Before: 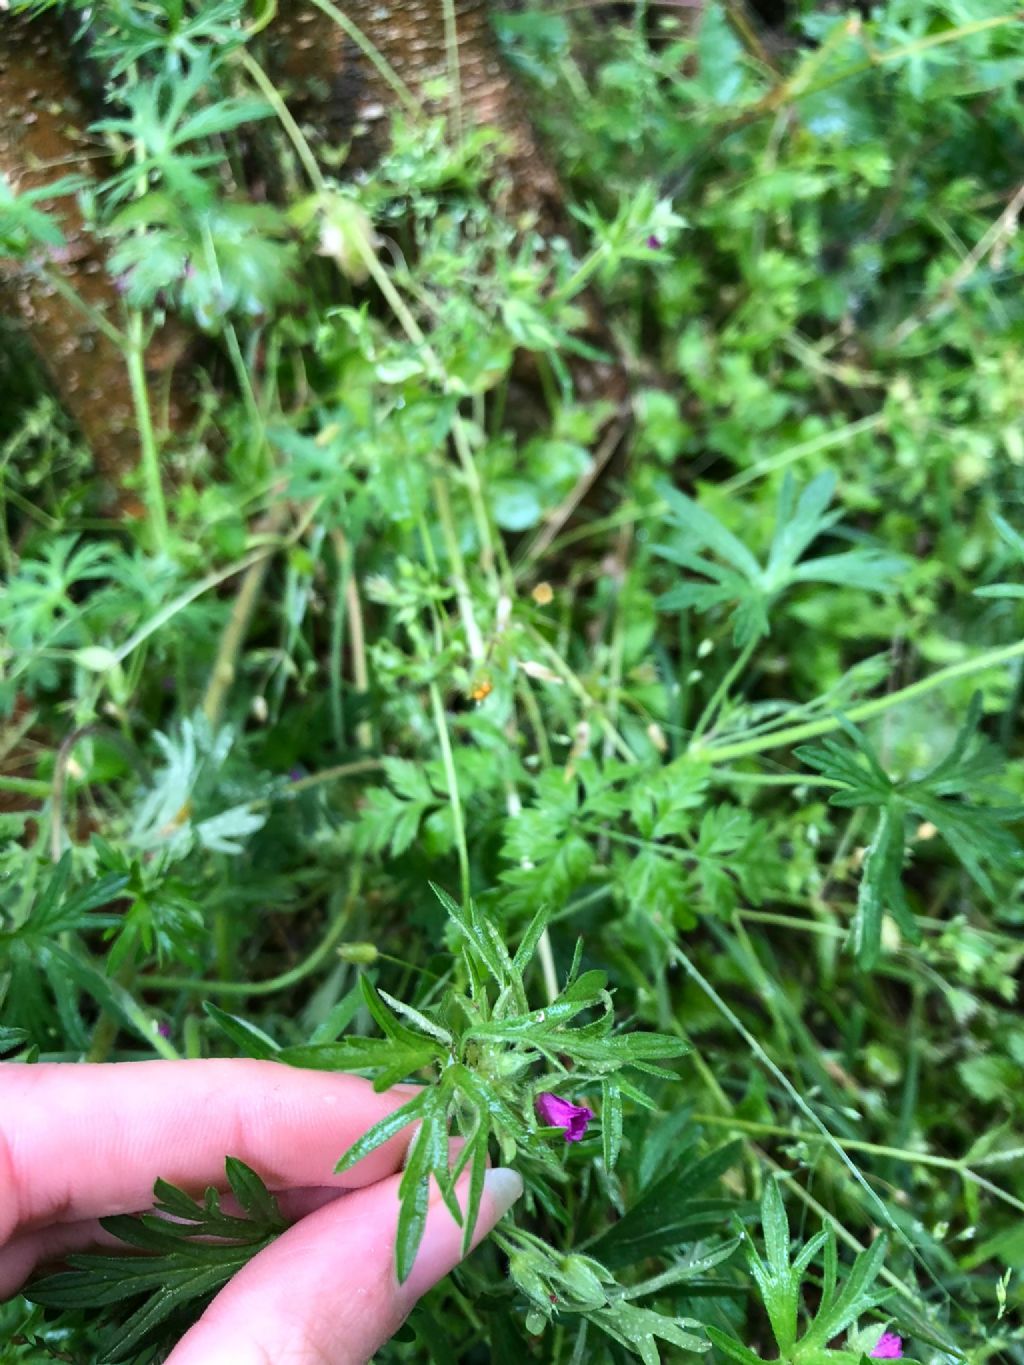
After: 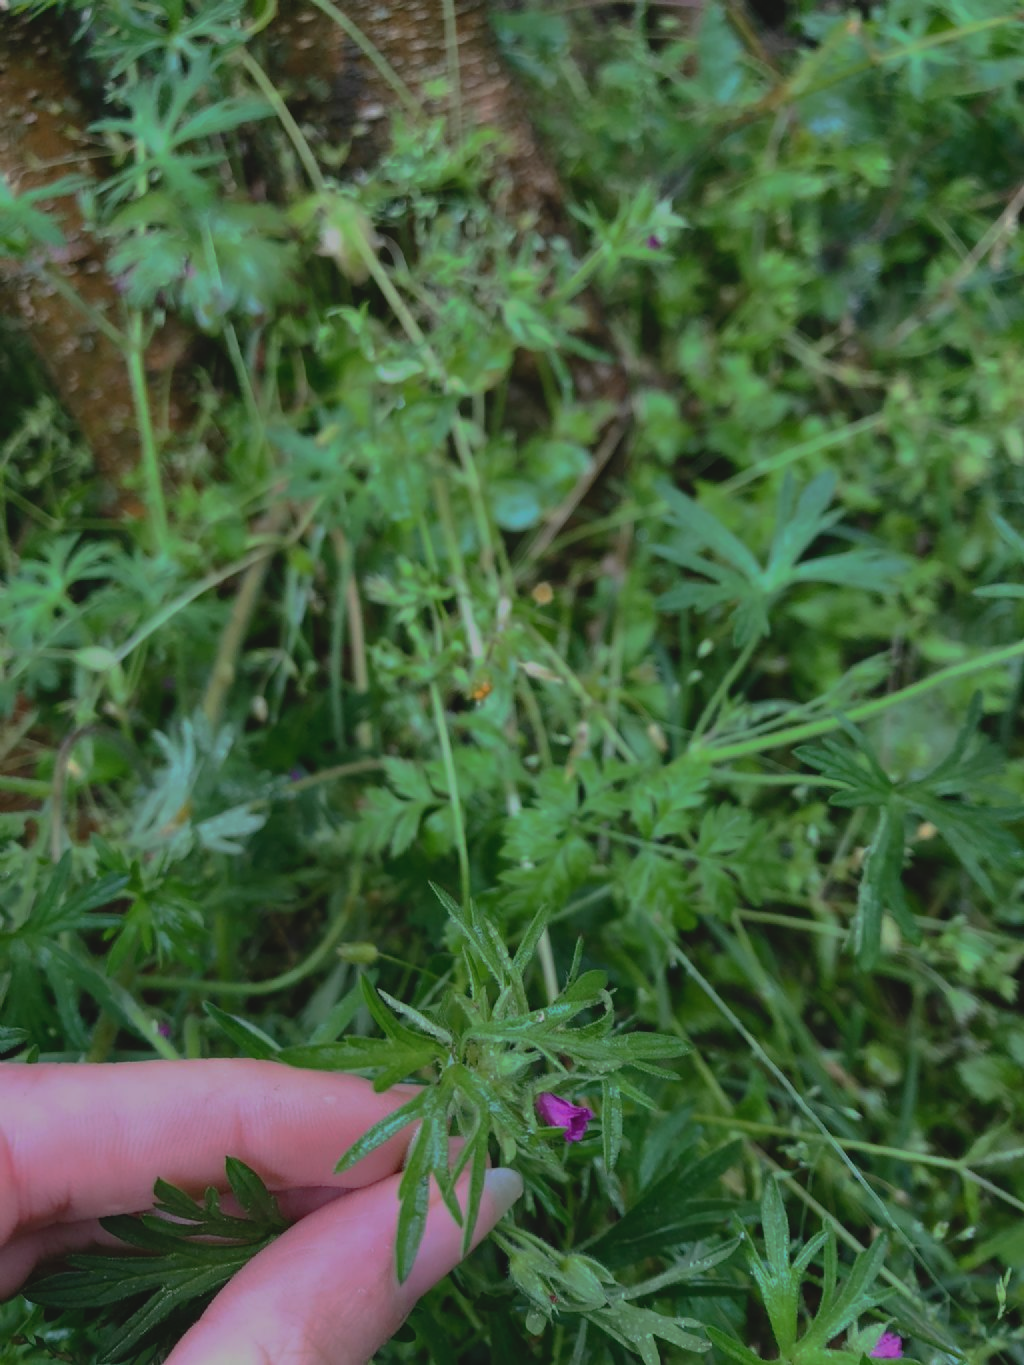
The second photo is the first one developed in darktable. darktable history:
contrast brightness saturation: contrast -0.098, brightness 0.041, saturation 0.081
exposure: exposure -0.491 EV, compensate highlight preservation false
base curve: curves: ch0 [(0, 0) (0.826, 0.587) (1, 1)], preserve colors none
